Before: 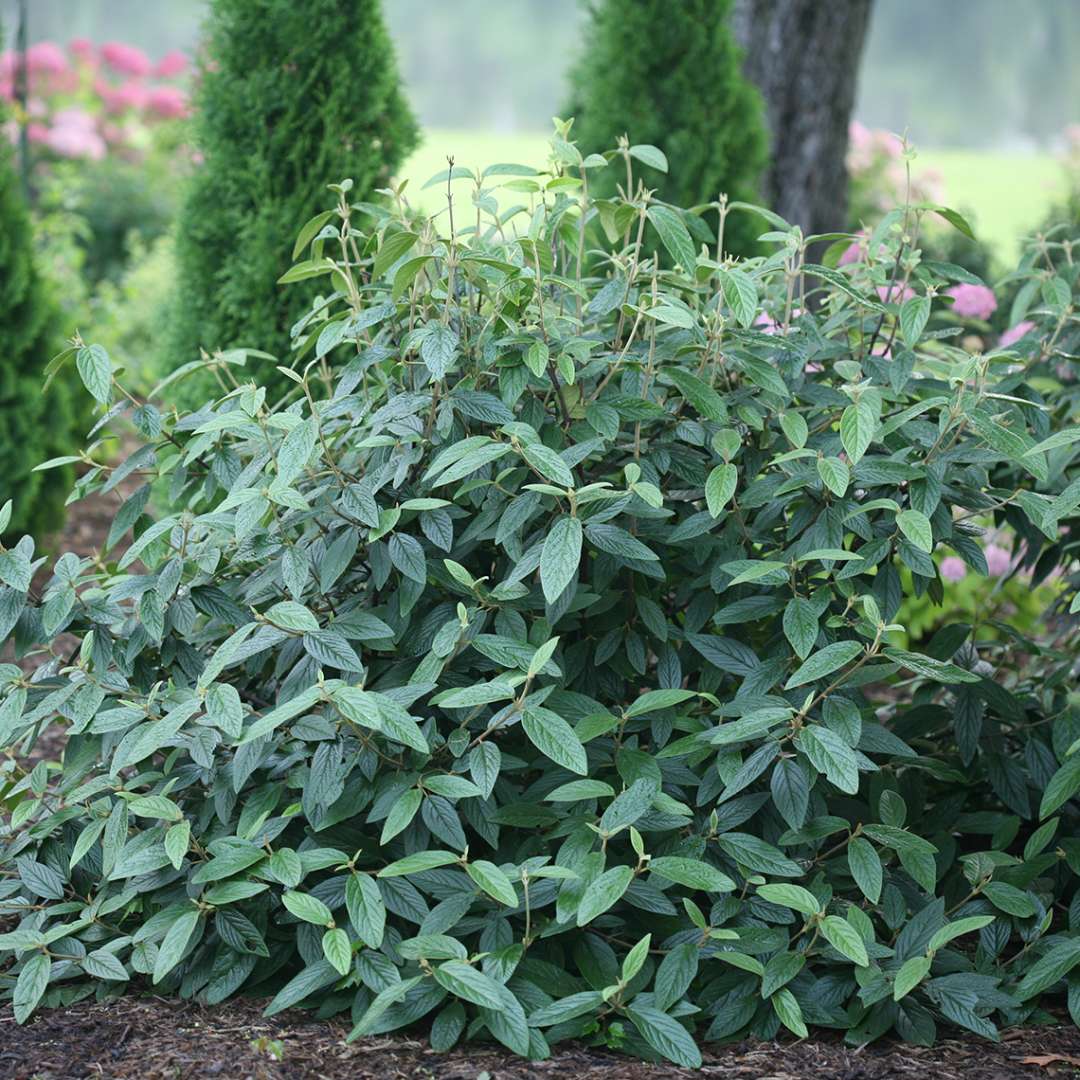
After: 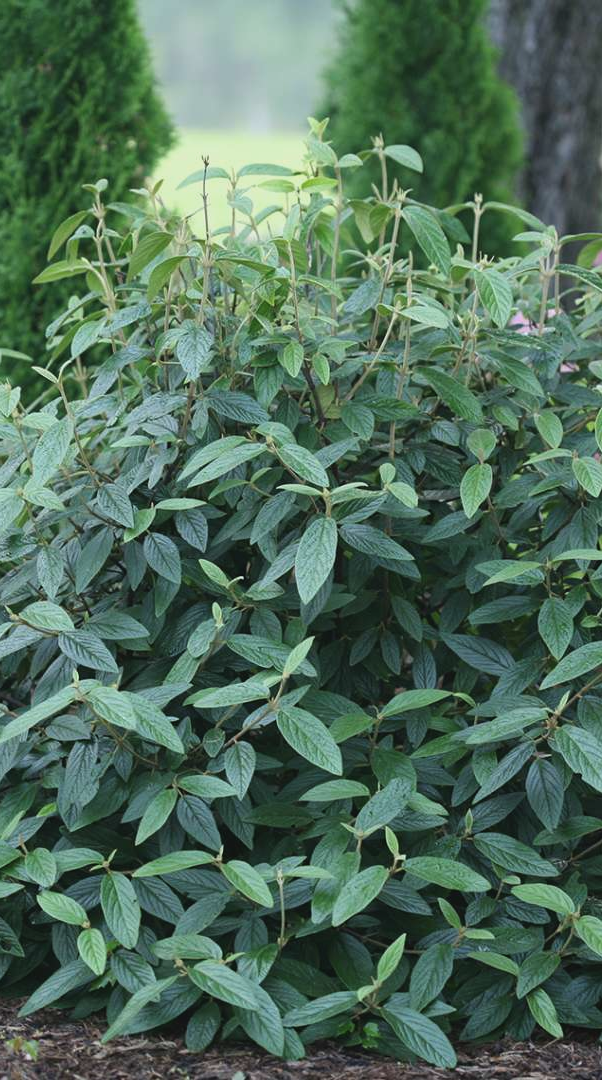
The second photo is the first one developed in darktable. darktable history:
shadows and highlights: shadows 30.94, highlights 0.278, soften with gaussian
tone curve: curves: ch0 [(0, 0.029) (0.253, 0.237) (1, 0.945)]; ch1 [(0, 0) (0.401, 0.42) (0.442, 0.47) (0.492, 0.498) (0.511, 0.523) (0.557, 0.565) (0.66, 0.683) (1, 1)]; ch2 [(0, 0) (0.394, 0.413) (0.5, 0.5) (0.578, 0.568) (1, 1)], preserve colors none
crop and rotate: left 22.715%, right 21.456%
